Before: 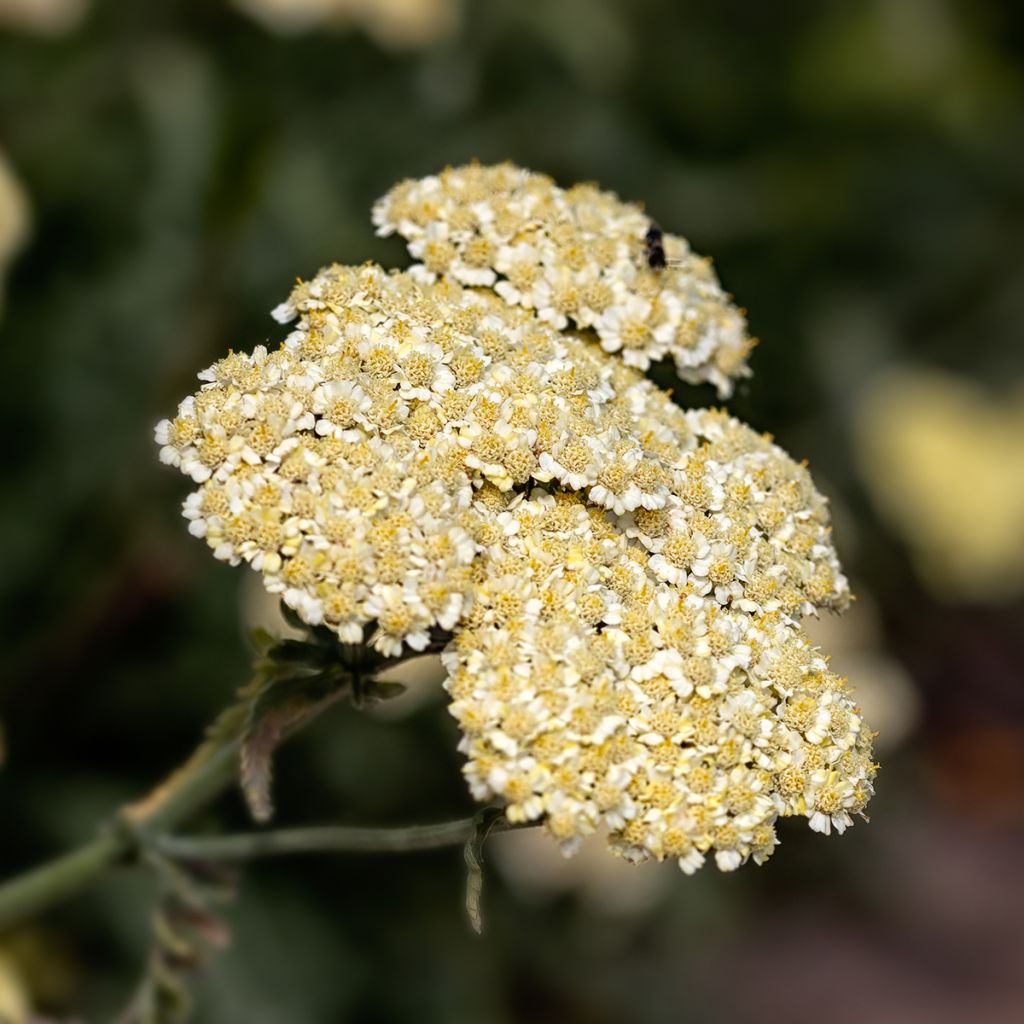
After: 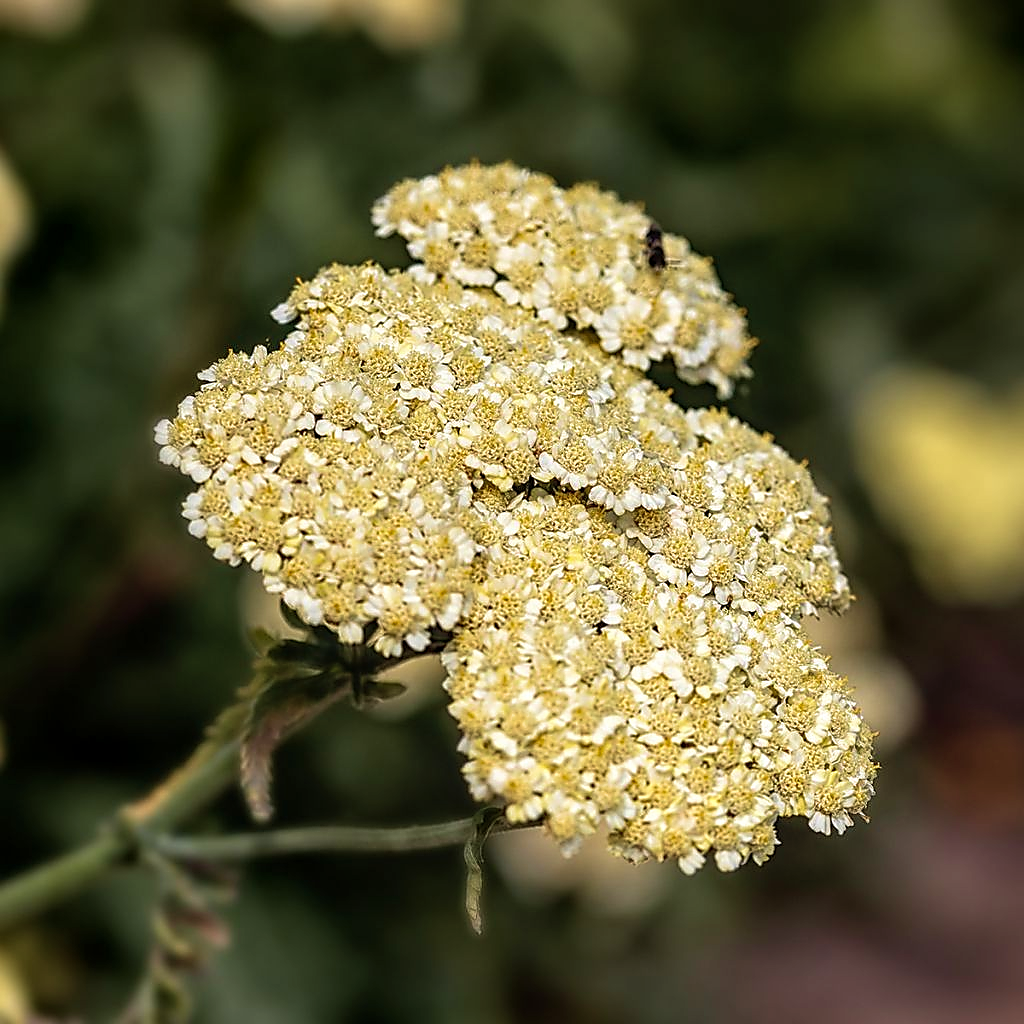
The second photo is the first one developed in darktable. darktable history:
local contrast: on, module defaults
sharpen: radius 1.4, amount 1.25, threshold 0.7
velvia: strength 36.57%
